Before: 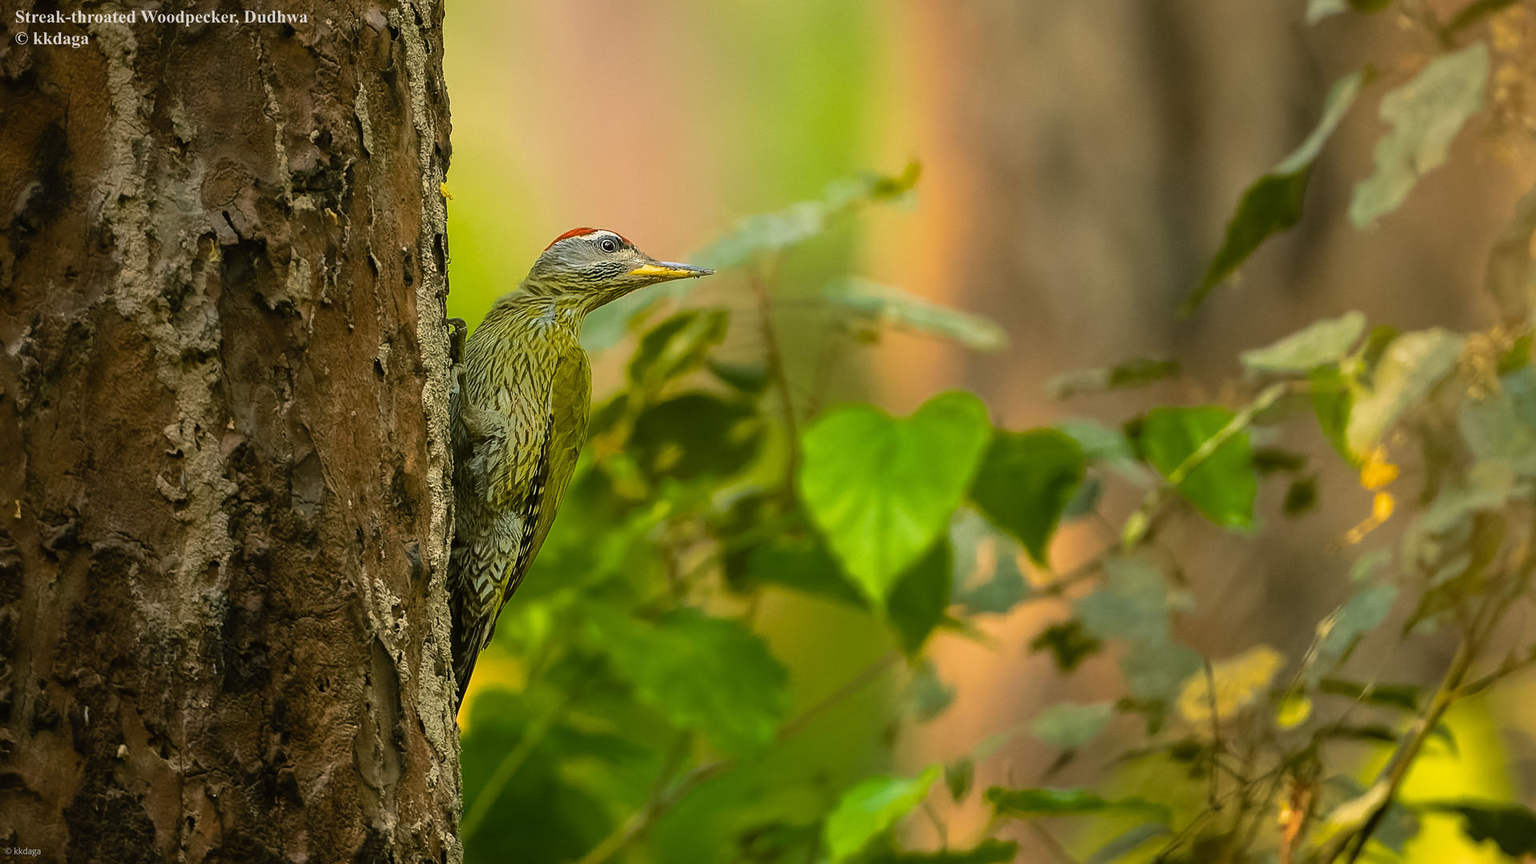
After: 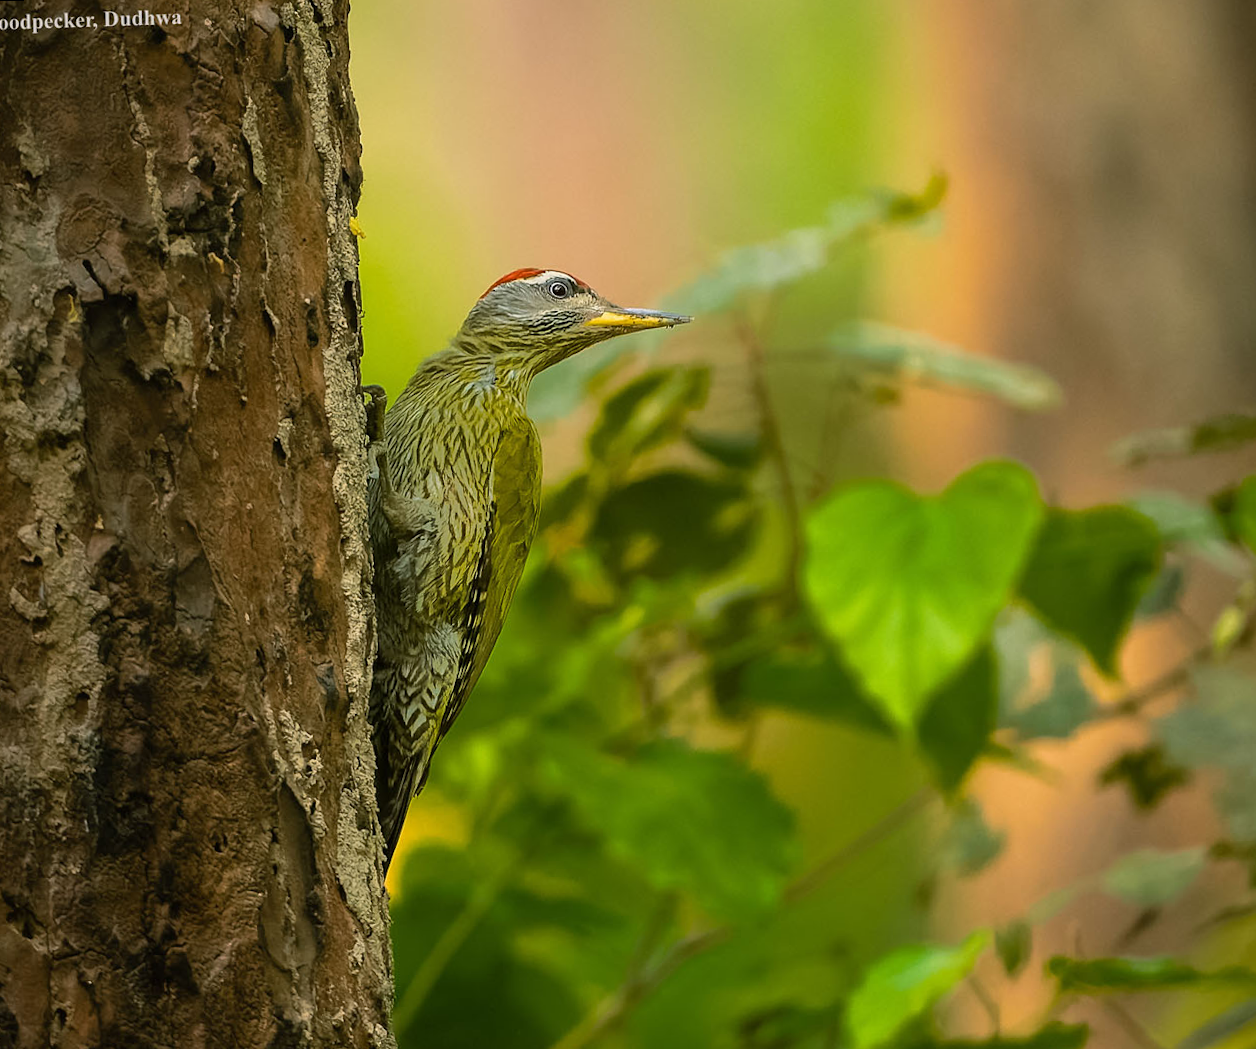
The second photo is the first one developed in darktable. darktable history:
rotate and perspective: rotation -1.32°, lens shift (horizontal) -0.031, crop left 0.015, crop right 0.985, crop top 0.047, crop bottom 0.982
crop and rotate: left 8.786%, right 24.548%
